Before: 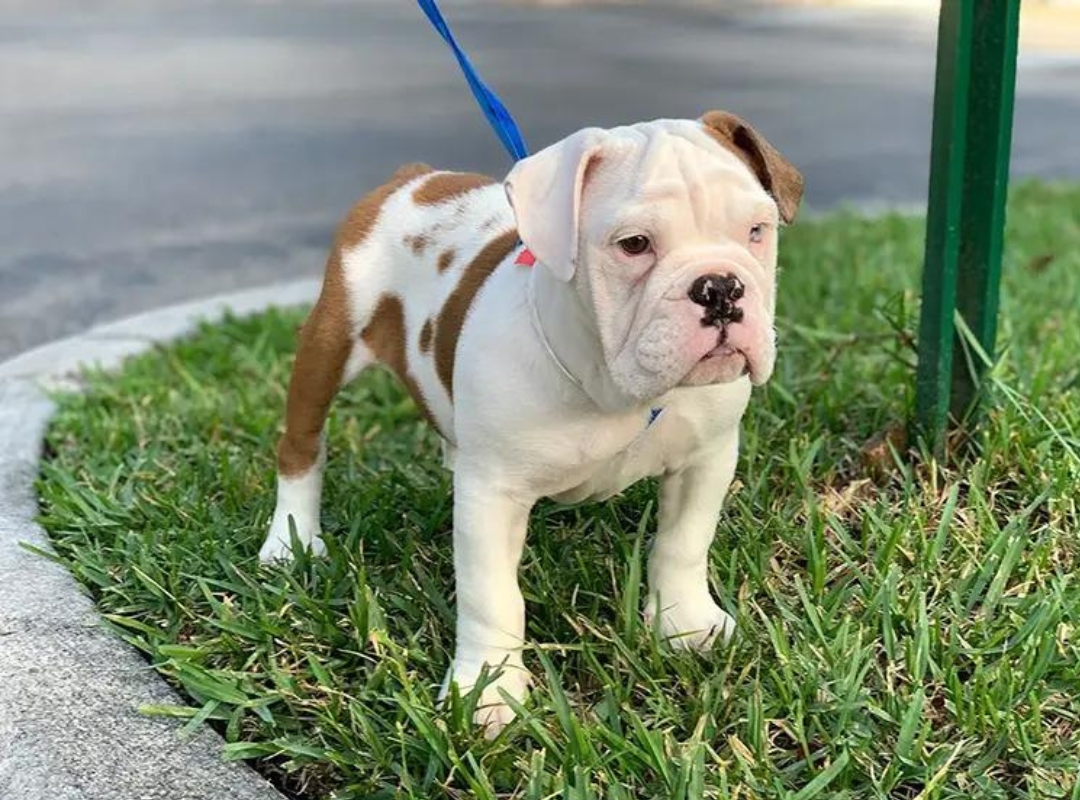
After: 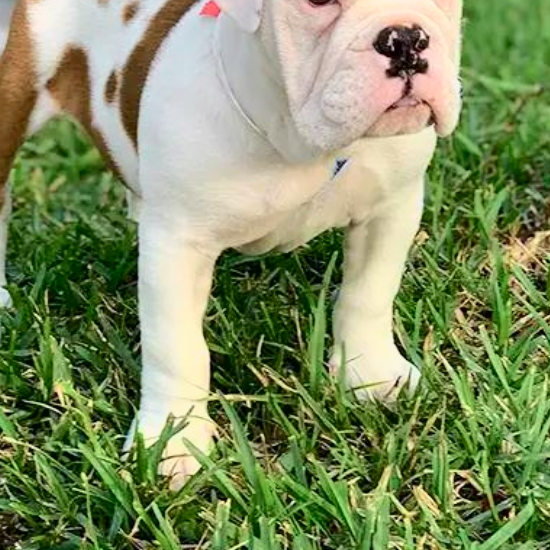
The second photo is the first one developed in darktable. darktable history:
crop and rotate: left 29.237%, top 31.152%, right 19.807%
tone curve: curves: ch0 [(0, 0) (0.035, 0.017) (0.131, 0.108) (0.279, 0.279) (0.476, 0.554) (0.617, 0.693) (0.704, 0.77) (0.801, 0.854) (0.895, 0.927) (1, 0.976)]; ch1 [(0, 0) (0.318, 0.278) (0.444, 0.427) (0.493, 0.493) (0.537, 0.547) (0.594, 0.616) (0.746, 0.764) (1, 1)]; ch2 [(0, 0) (0.316, 0.292) (0.381, 0.37) (0.423, 0.448) (0.476, 0.482) (0.502, 0.498) (0.529, 0.532) (0.583, 0.608) (0.639, 0.657) (0.7, 0.7) (0.861, 0.808) (1, 0.951)], color space Lab, independent channels, preserve colors none
tone equalizer: on, module defaults
